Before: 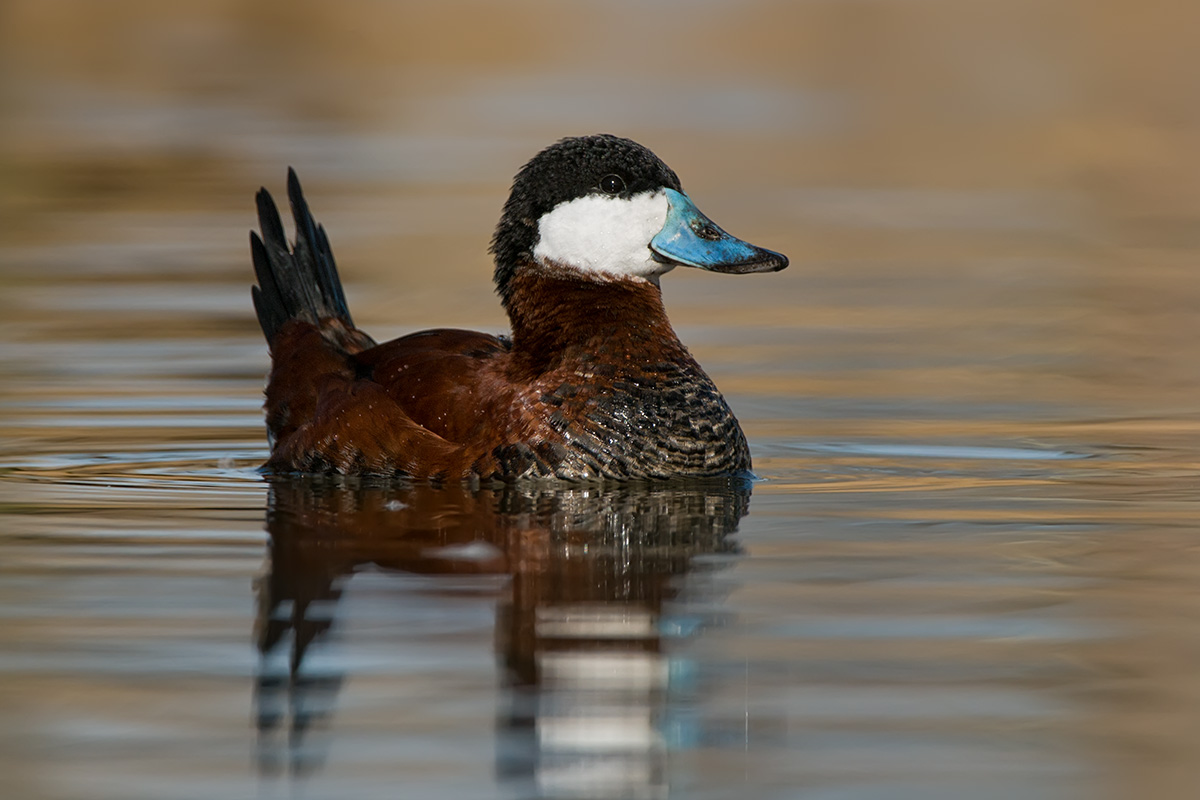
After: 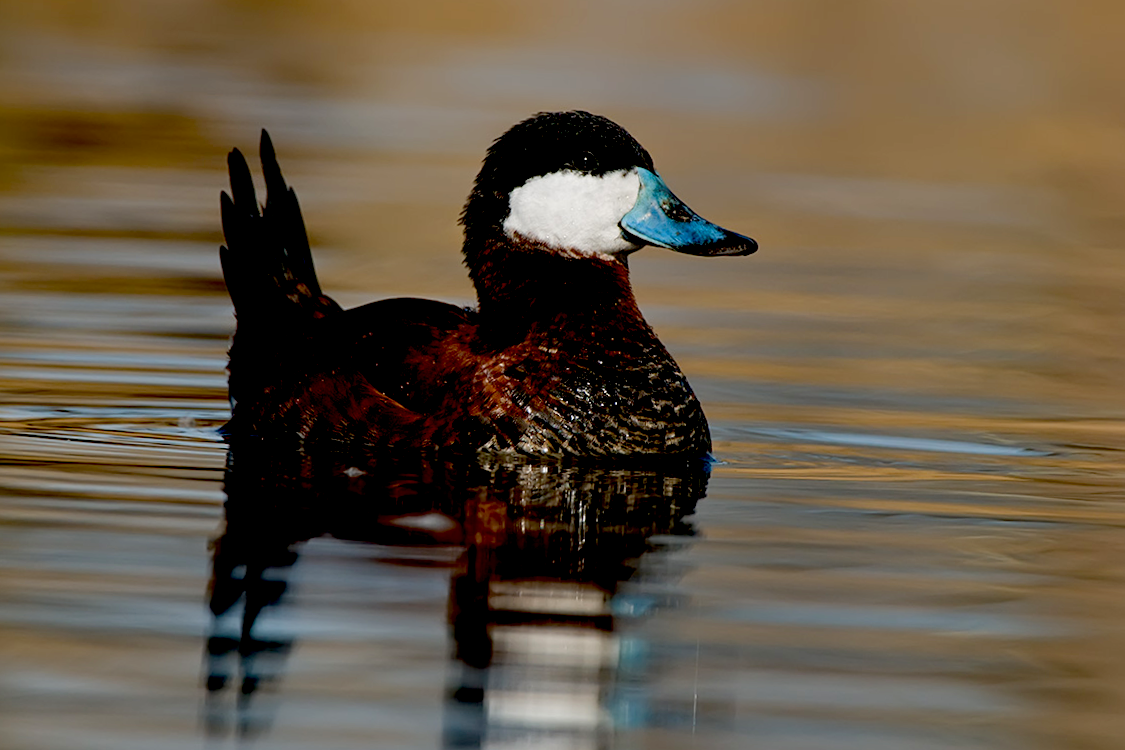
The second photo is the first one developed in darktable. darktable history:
crop and rotate: angle -2.58°
exposure: black level correction 0.047, exposure 0.014 EV, compensate highlight preservation false
